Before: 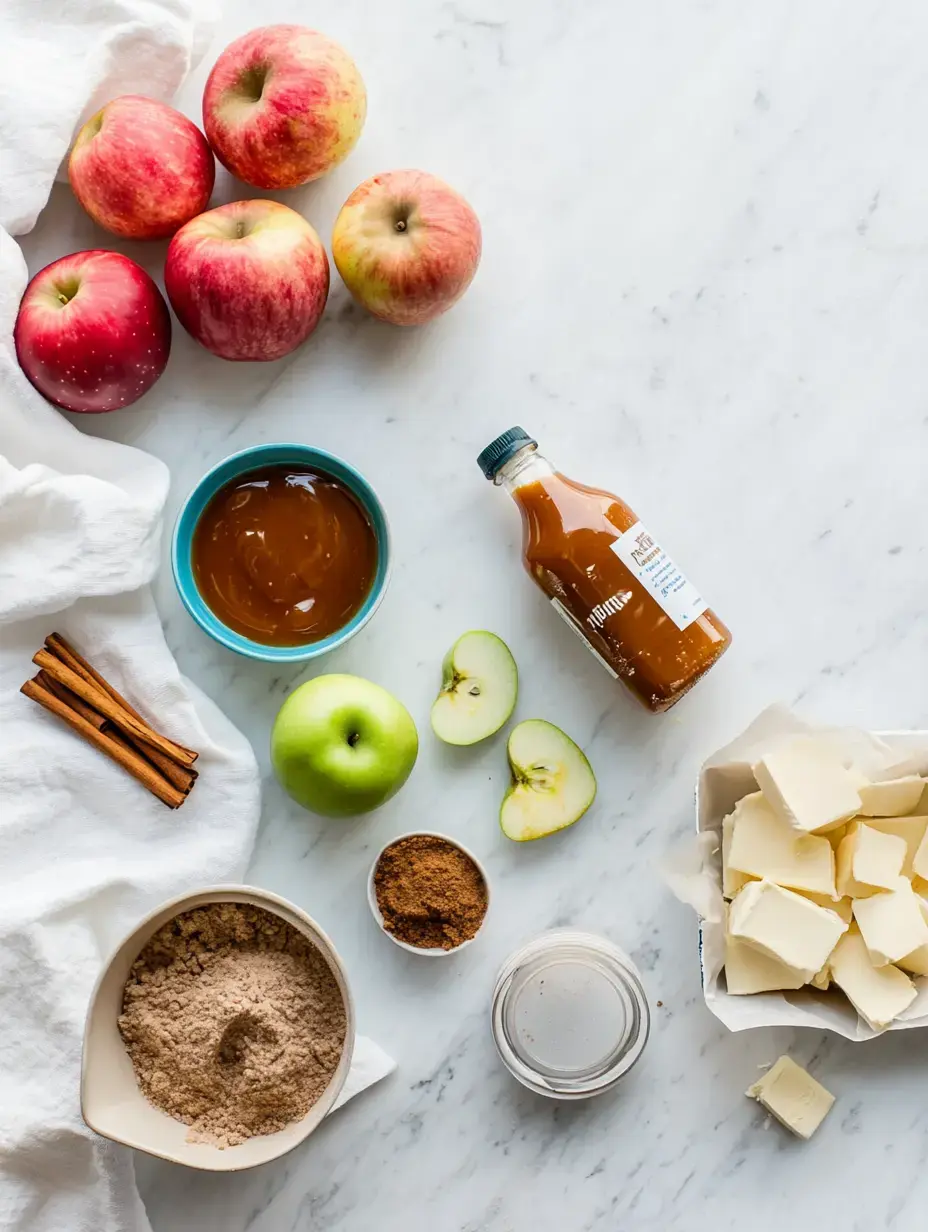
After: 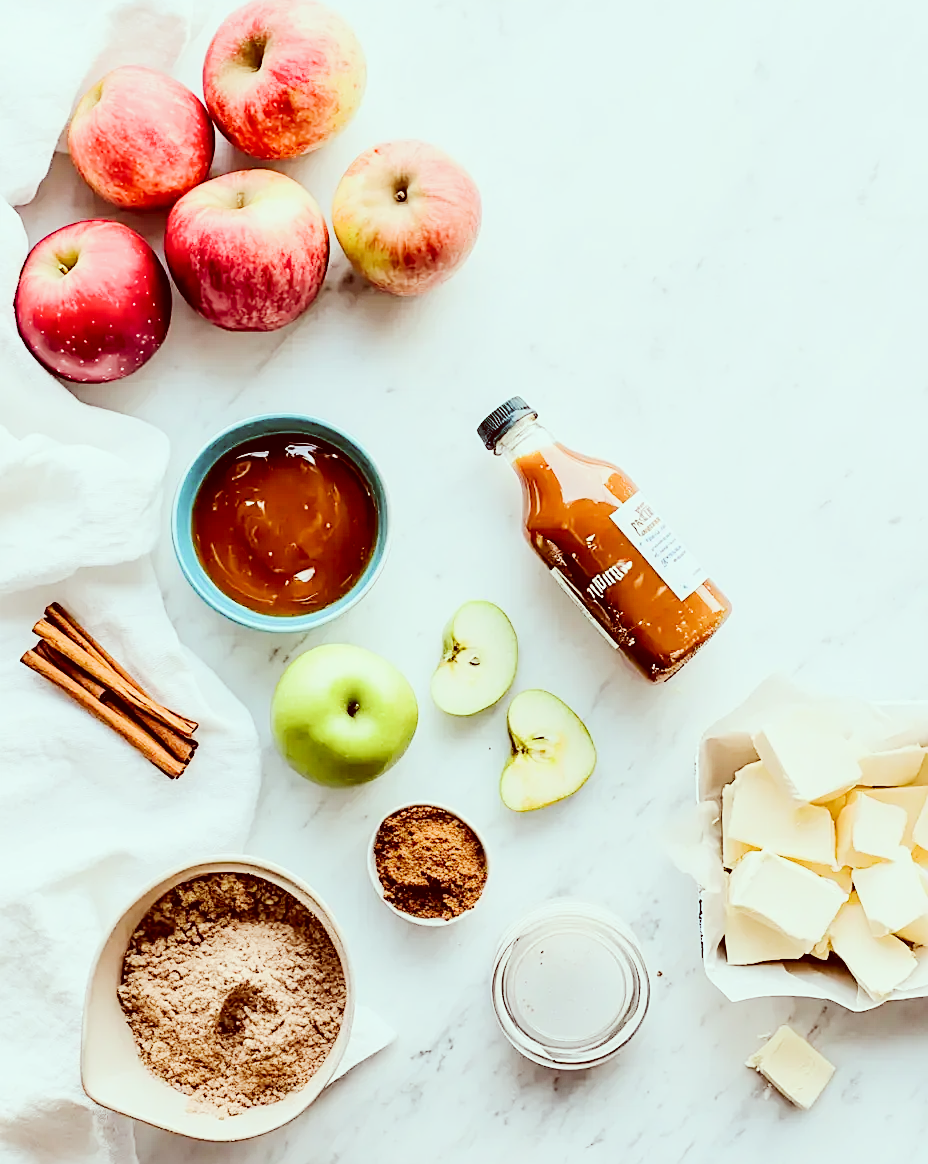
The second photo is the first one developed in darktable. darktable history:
color correction: highlights a* -7.23, highlights b* -0.161, shadows a* 20.08, shadows b* 11.73
filmic rgb: black relative exposure -7.65 EV, white relative exposure 4.56 EV, hardness 3.61, contrast 1.05
crop and rotate: top 2.479%, bottom 3.018%
exposure: exposure 0.4 EV, compensate highlight preservation false
tone equalizer: -8 EV -0.75 EV, -7 EV -0.7 EV, -6 EV -0.6 EV, -5 EV -0.4 EV, -3 EV 0.4 EV, -2 EV 0.6 EV, -1 EV 0.7 EV, +0 EV 0.75 EV, edges refinement/feathering 500, mask exposure compensation -1.57 EV, preserve details no
tone curve: curves: ch0 [(0, 0) (0.003, 0.004) (0.011, 0.015) (0.025, 0.033) (0.044, 0.058) (0.069, 0.091) (0.1, 0.131) (0.136, 0.179) (0.177, 0.233) (0.224, 0.295) (0.277, 0.364) (0.335, 0.434) (0.399, 0.51) (0.468, 0.583) (0.543, 0.654) (0.623, 0.724) (0.709, 0.789) (0.801, 0.852) (0.898, 0.924) (1, 1)], preserve colors none
sharpen: on, module defaults
